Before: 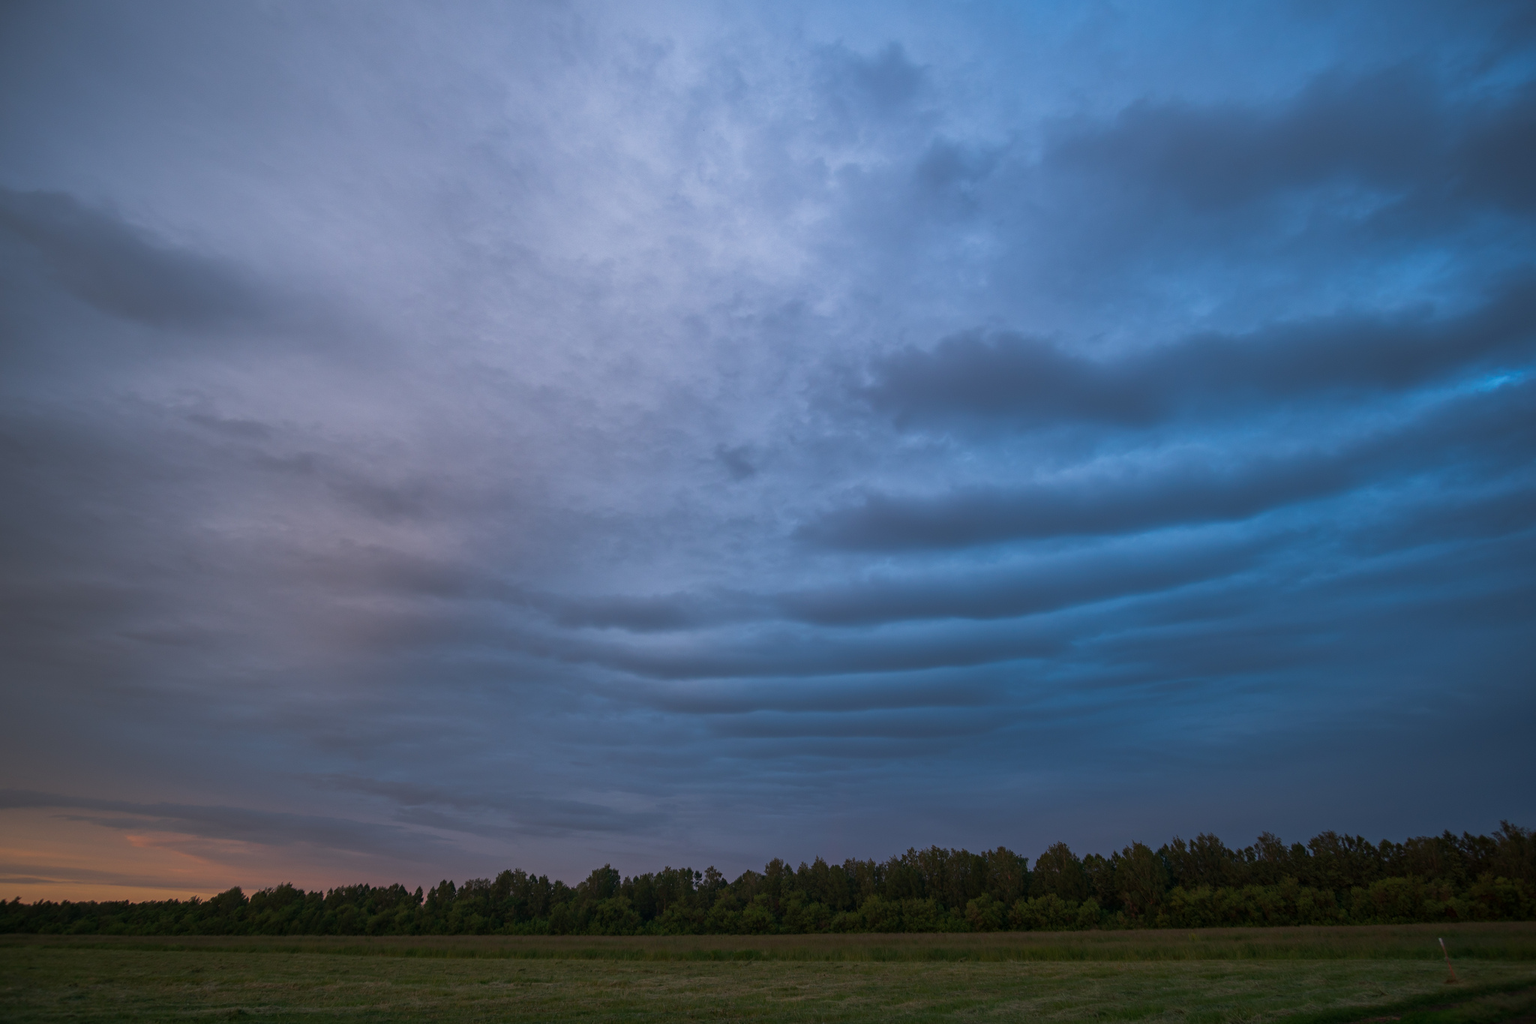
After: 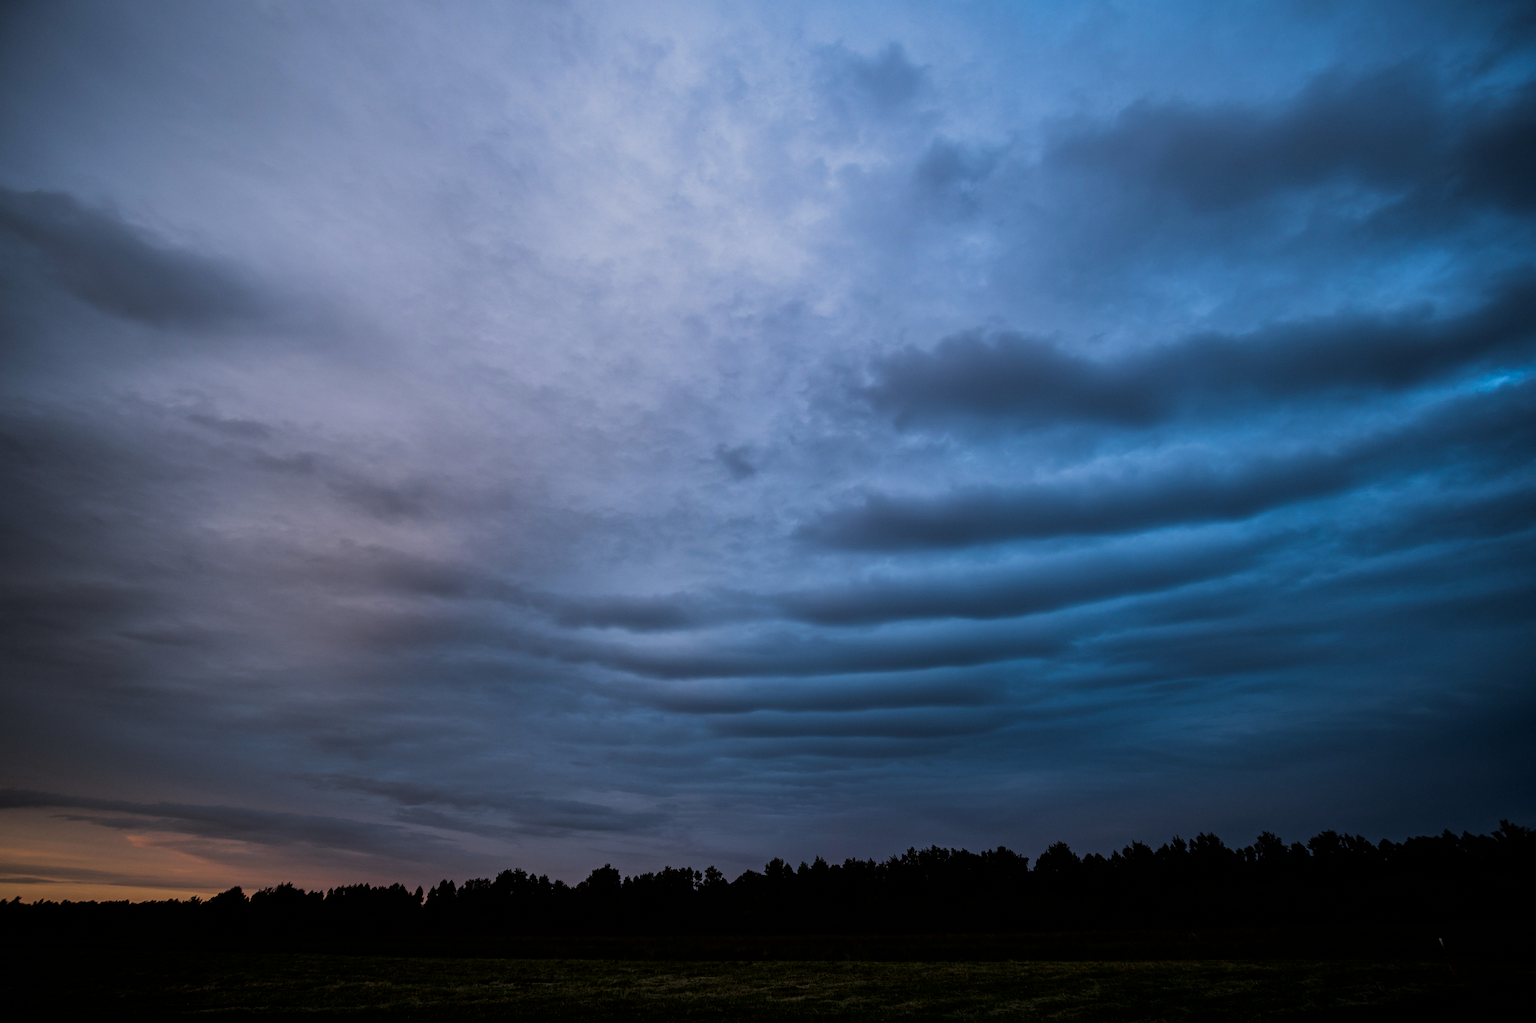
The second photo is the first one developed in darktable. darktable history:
filmic rgb: black relative exposure -5.09 EV, white relative exposure 3.98 EV, hardness 2.89, contrast 1.401, highlights saturation mix -31.44%
exposure: black level correction 0.013, compensate highlight preservation false
